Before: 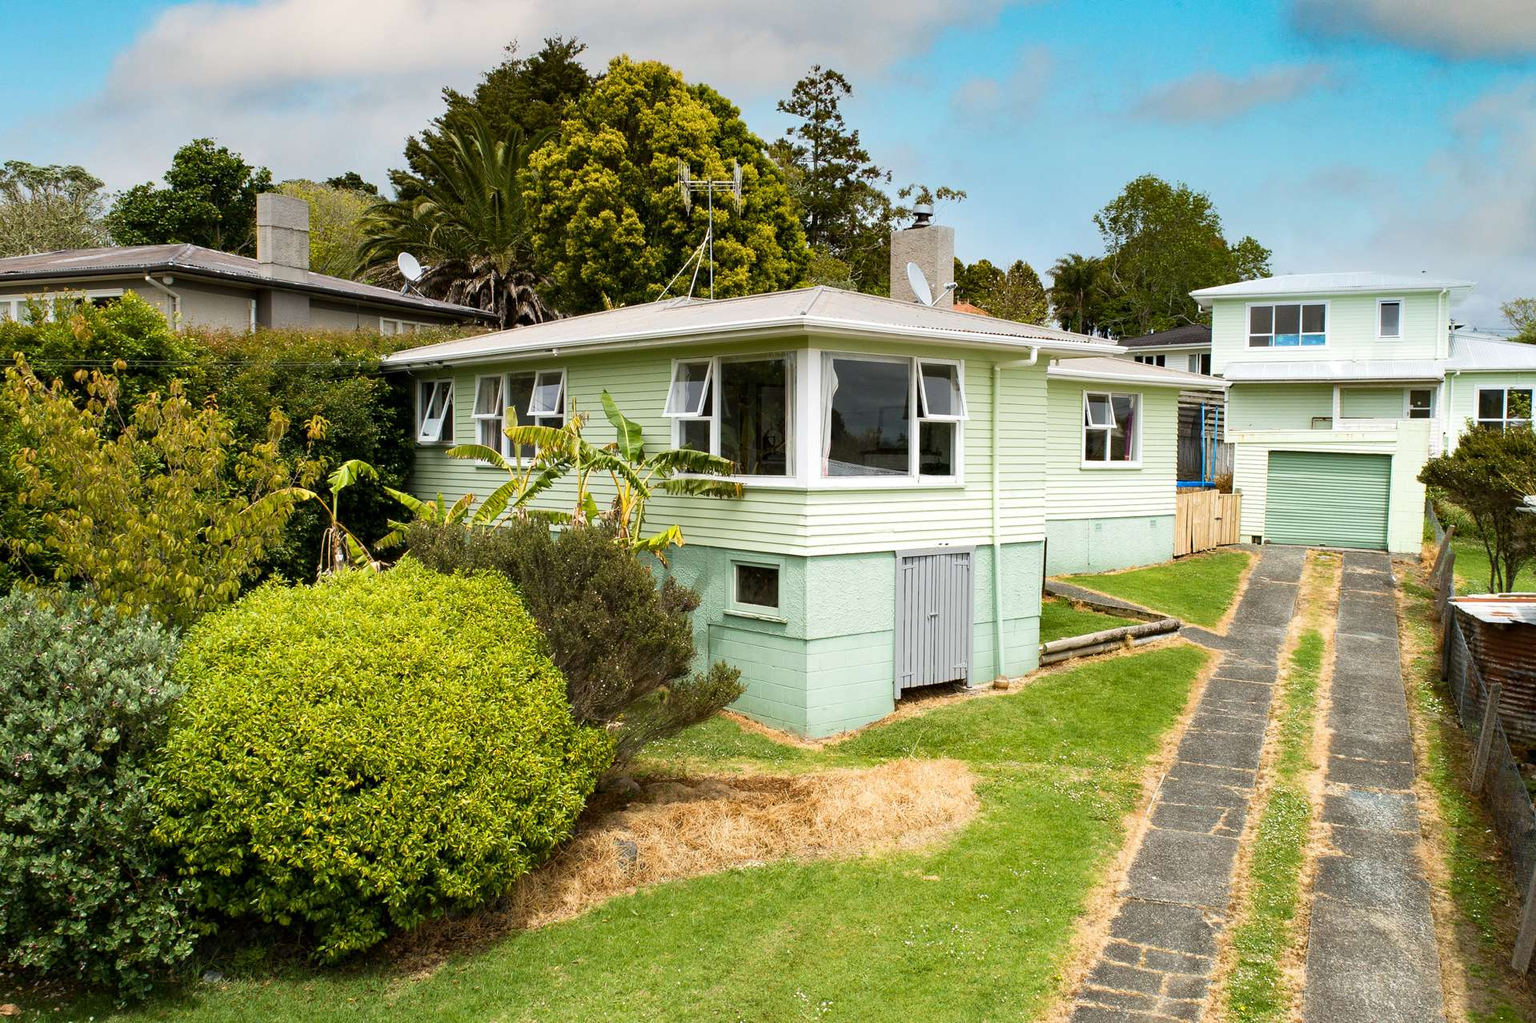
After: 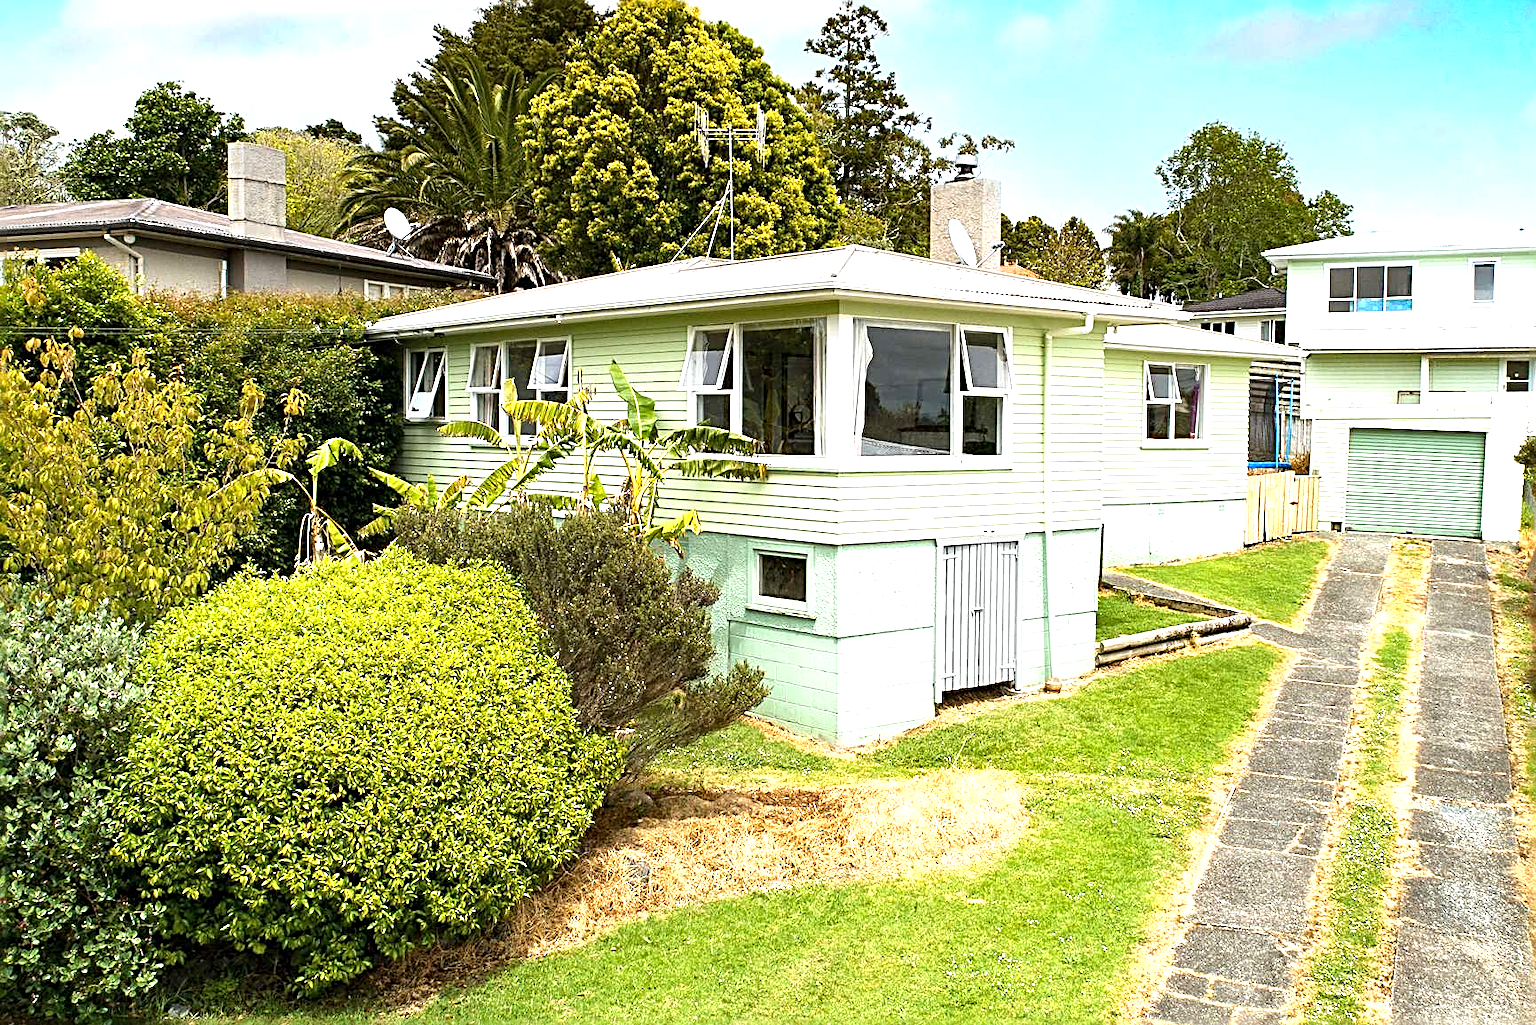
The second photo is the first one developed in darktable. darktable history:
exposure: exposure 0.949 EV, compensate exposure bias true, compensate highlight preservation false
sharpen: radius 2.981, amount 0.768
crop: left 3.353%, top 6.349%, right 6.413%, bottom 3.193%
